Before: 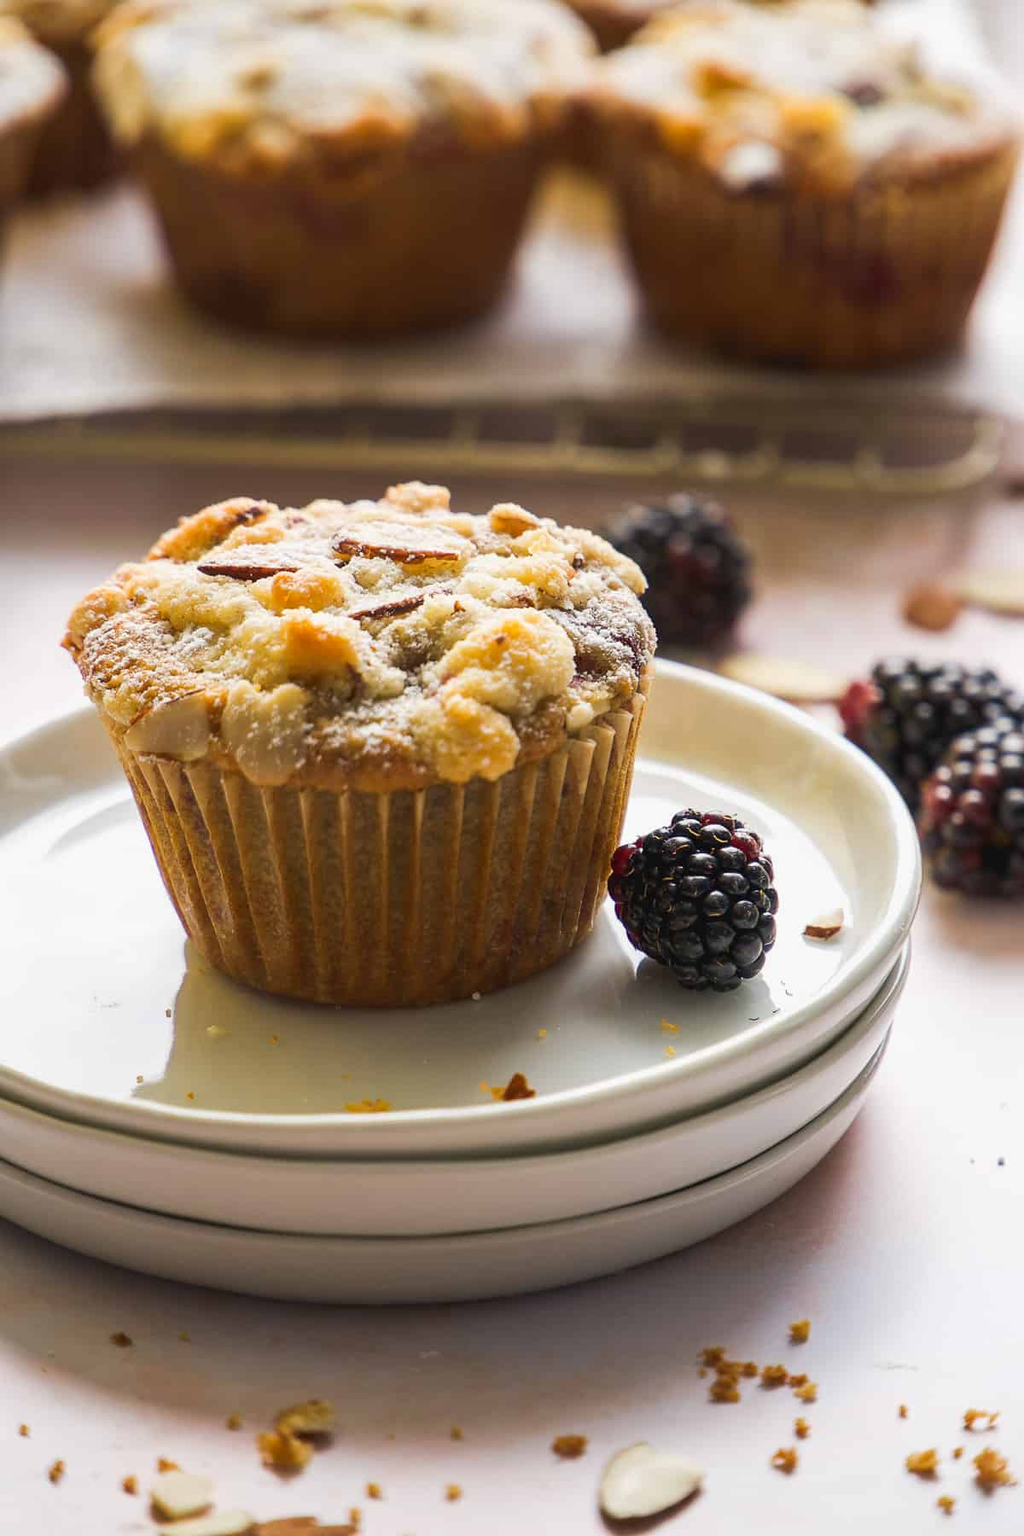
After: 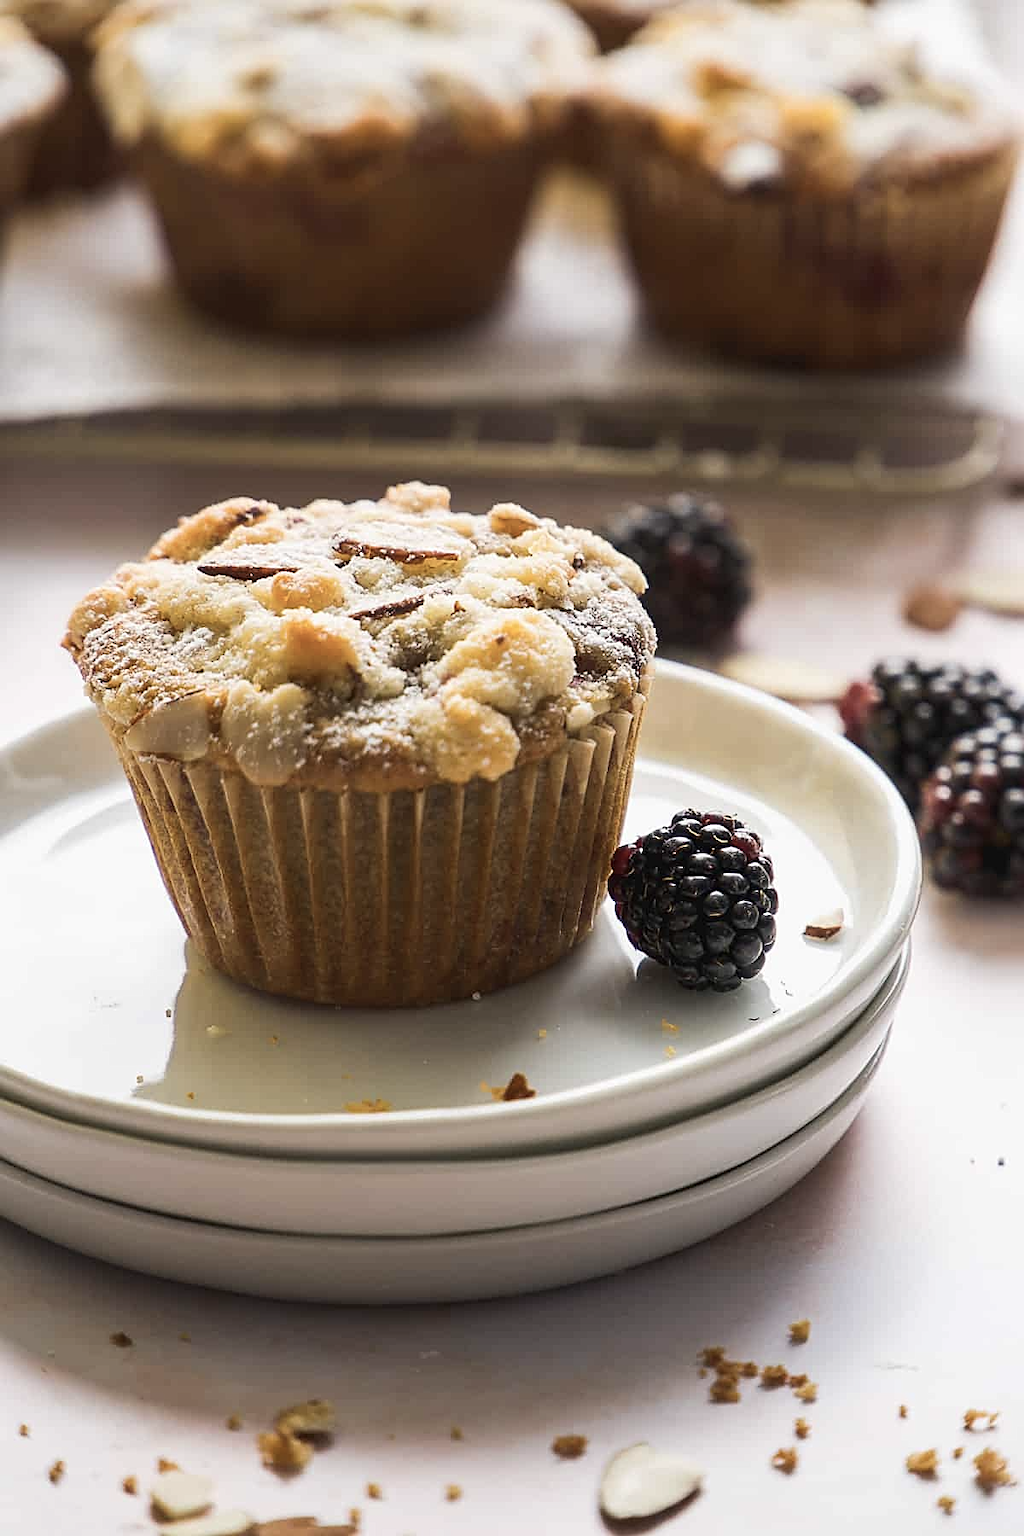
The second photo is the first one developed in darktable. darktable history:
contrast brightness saturation: contrast 0.102, saturation -0.28
sharpen: amount 0.497
exposure: compensate exposure bias true, compensate highlight preservation false
